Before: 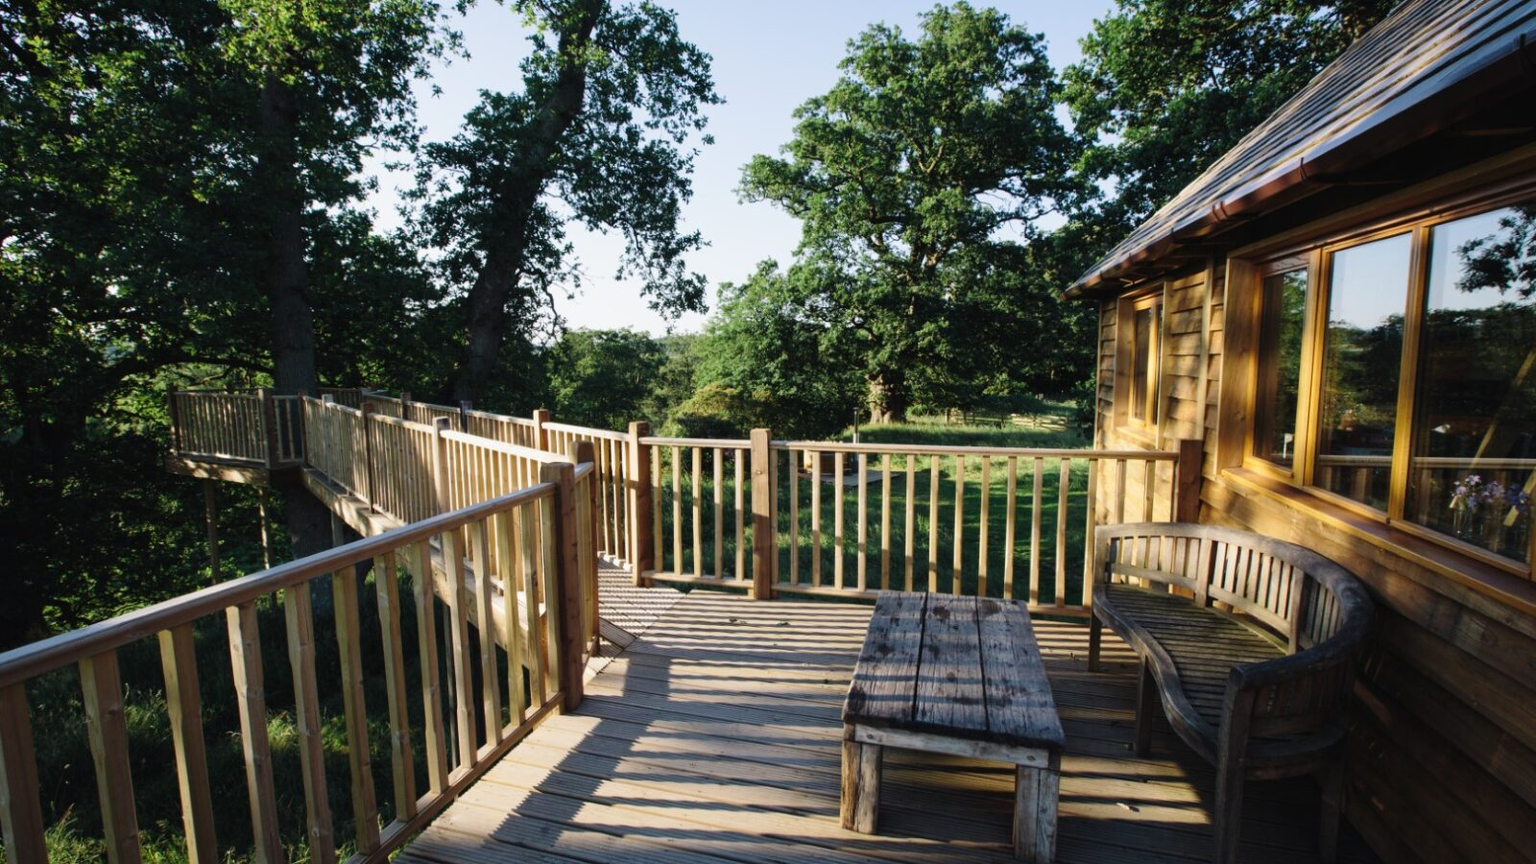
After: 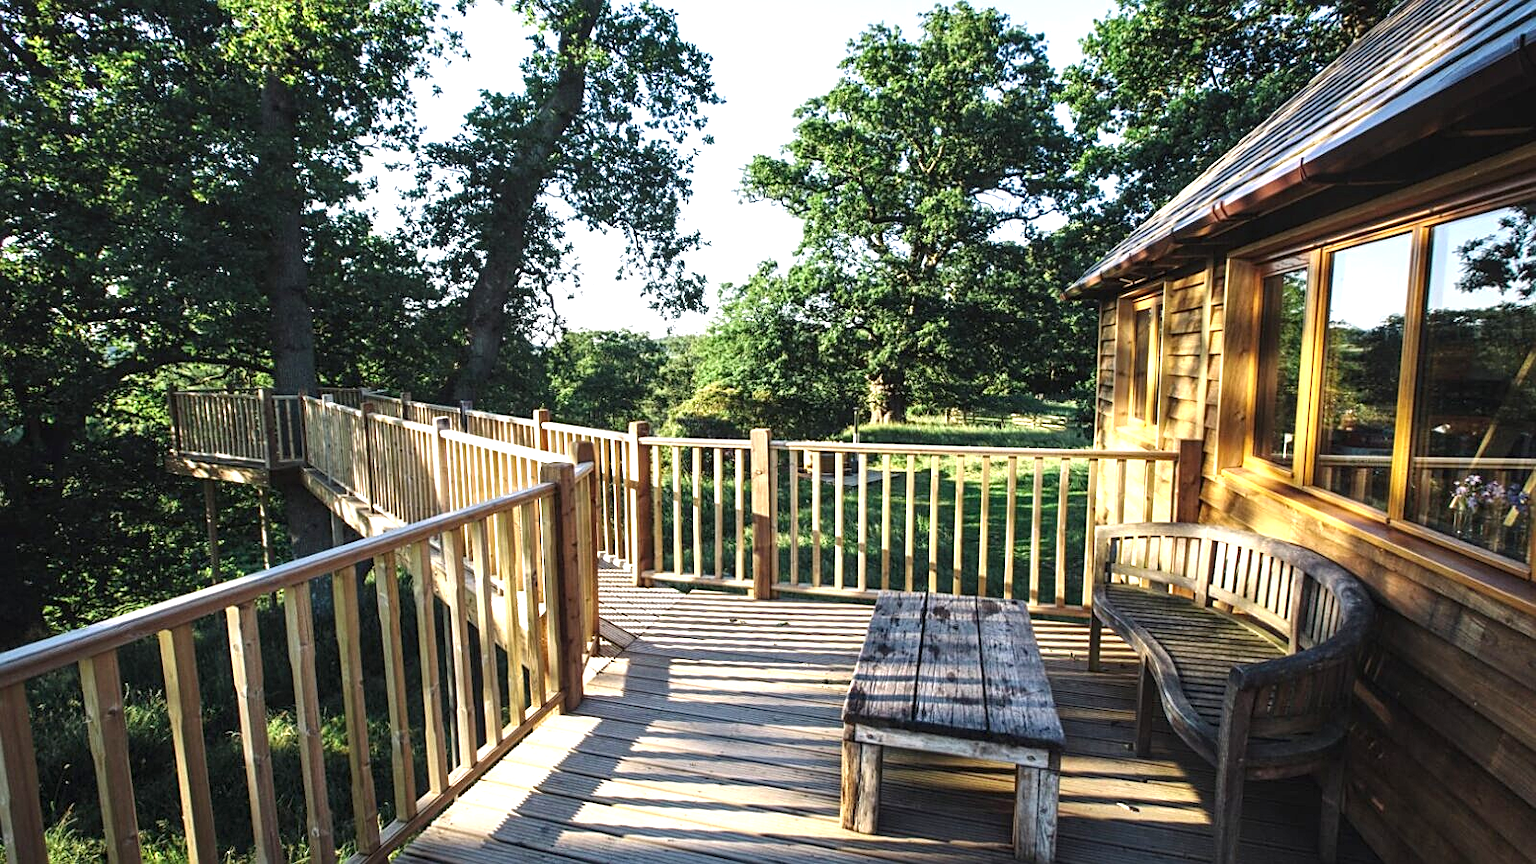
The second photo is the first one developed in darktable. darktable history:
exposure: black level correction 0, exposure 0.891 EV, compensate exposure bias true, compensate highlight preservation false
shadows and highlights: radius 126.3, shadows 30.34, highlights -30.68, low approximation 0.01, soften with gaussian
sharpen: on, module defaults
local contrast: detail 130%
